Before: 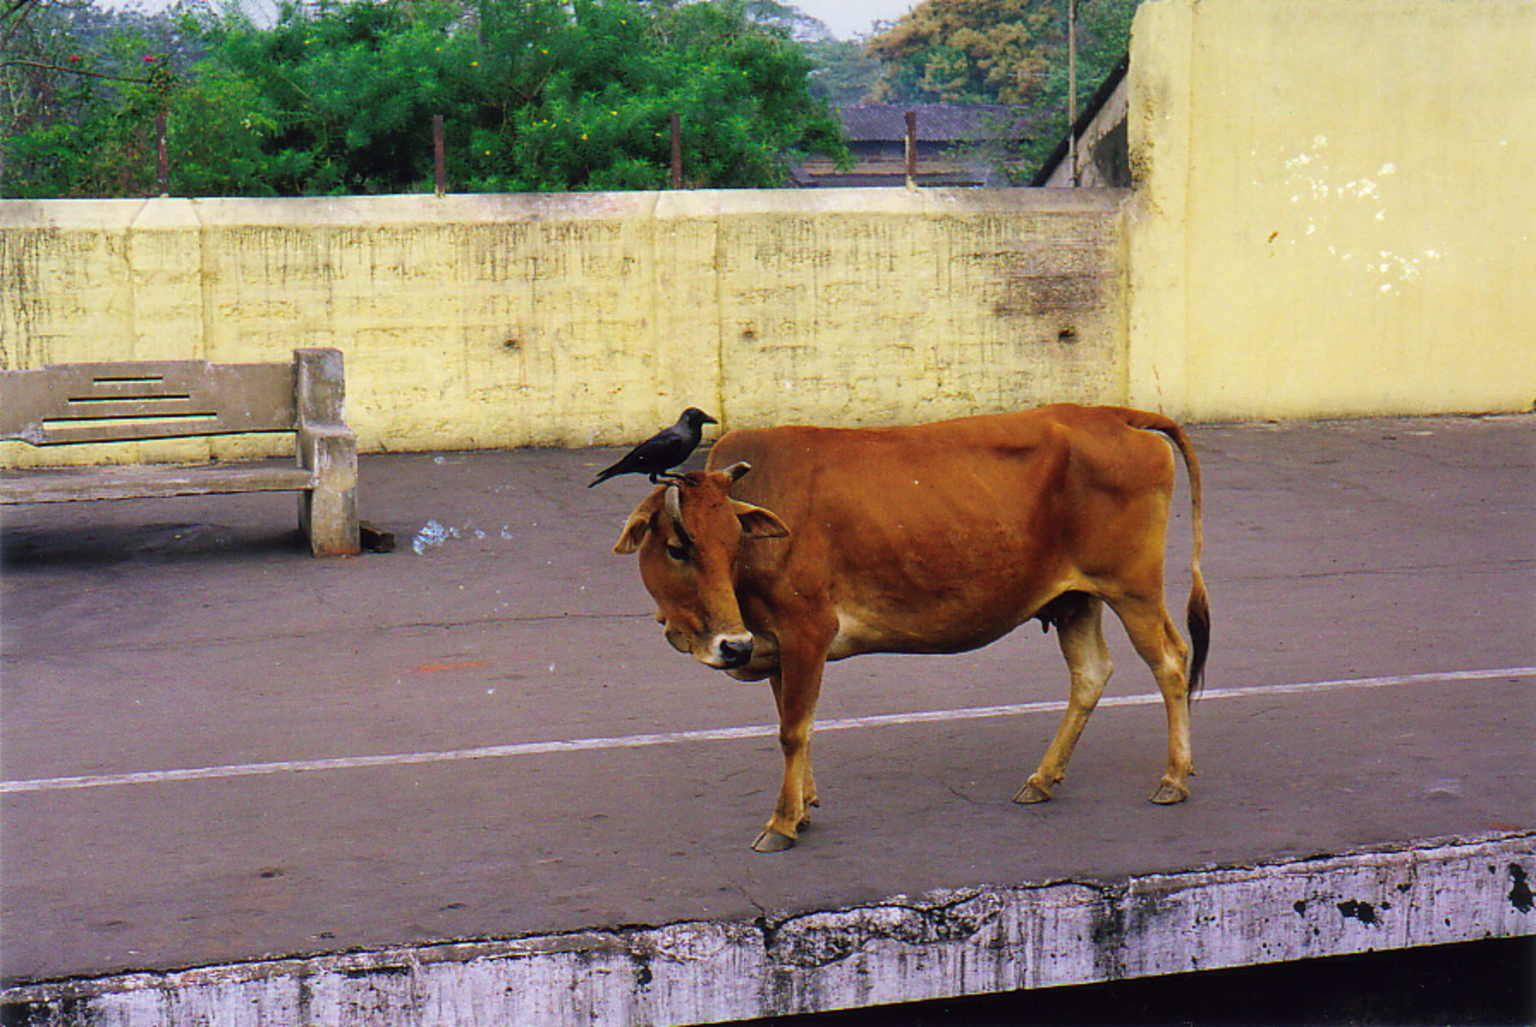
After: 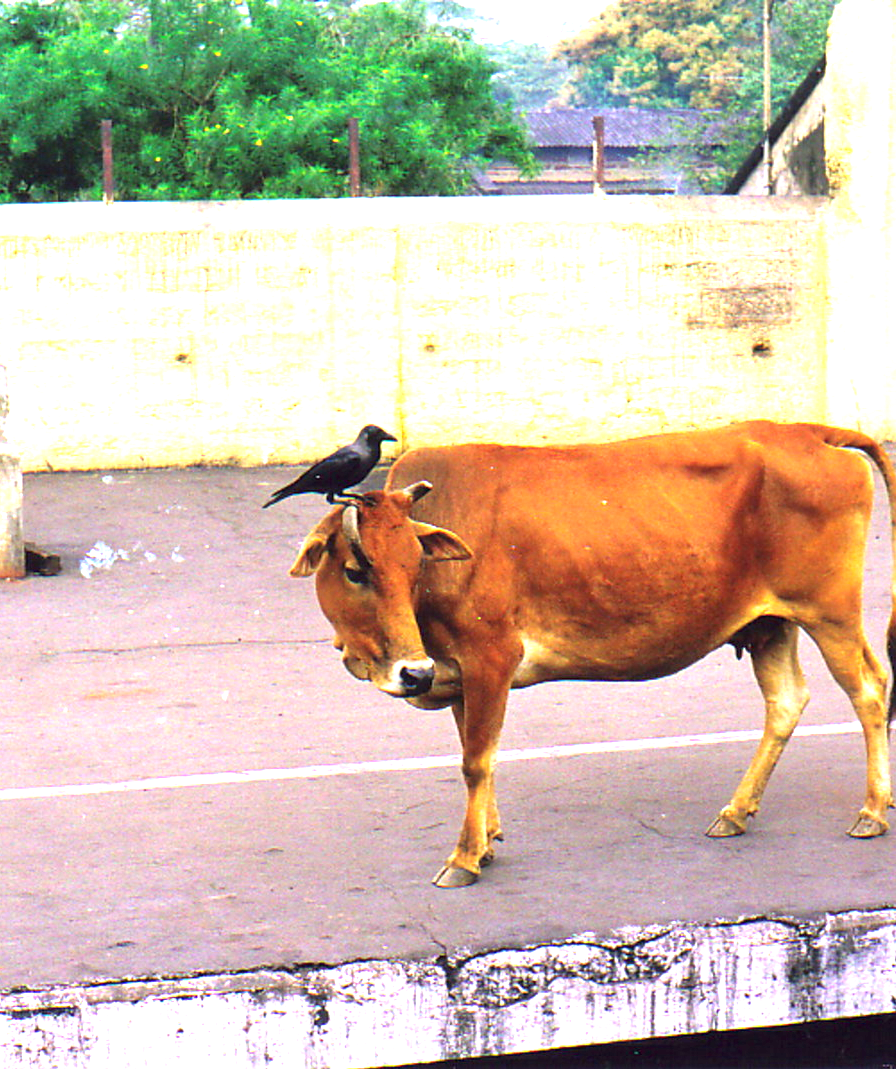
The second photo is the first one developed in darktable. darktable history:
crop: left 21.933%, right 22.023%, bottom 0.005%
exposure: black level correction 0.001, exposure 1.825 EV, compensate exposure bias true, compensate highlight preservation false
